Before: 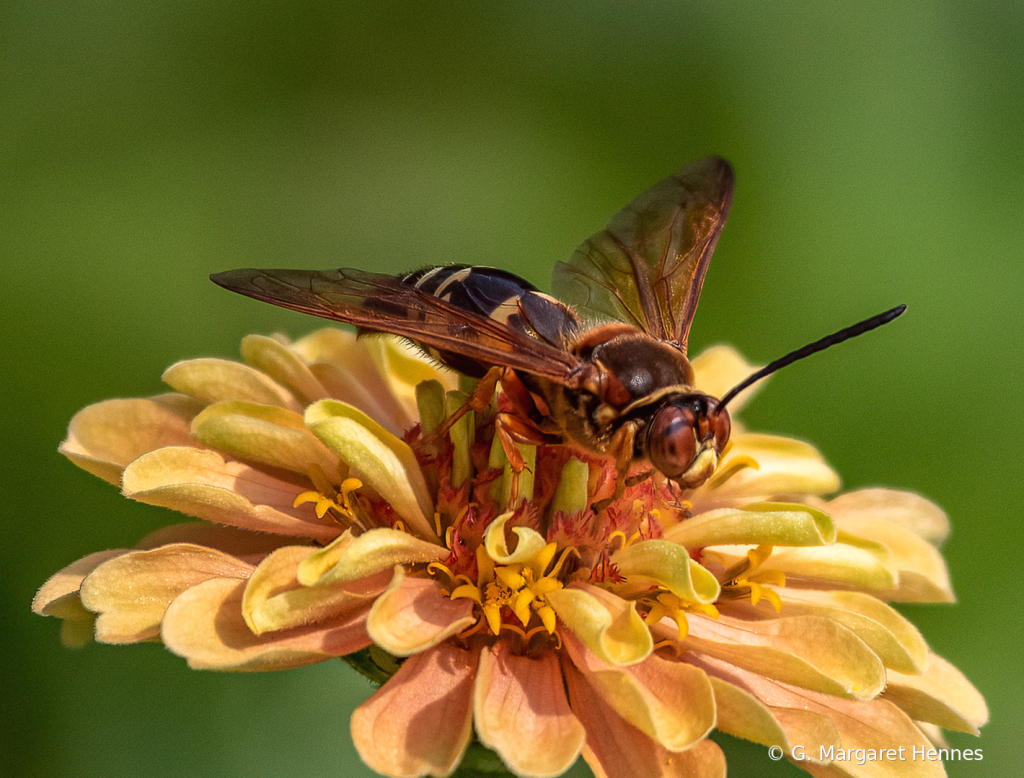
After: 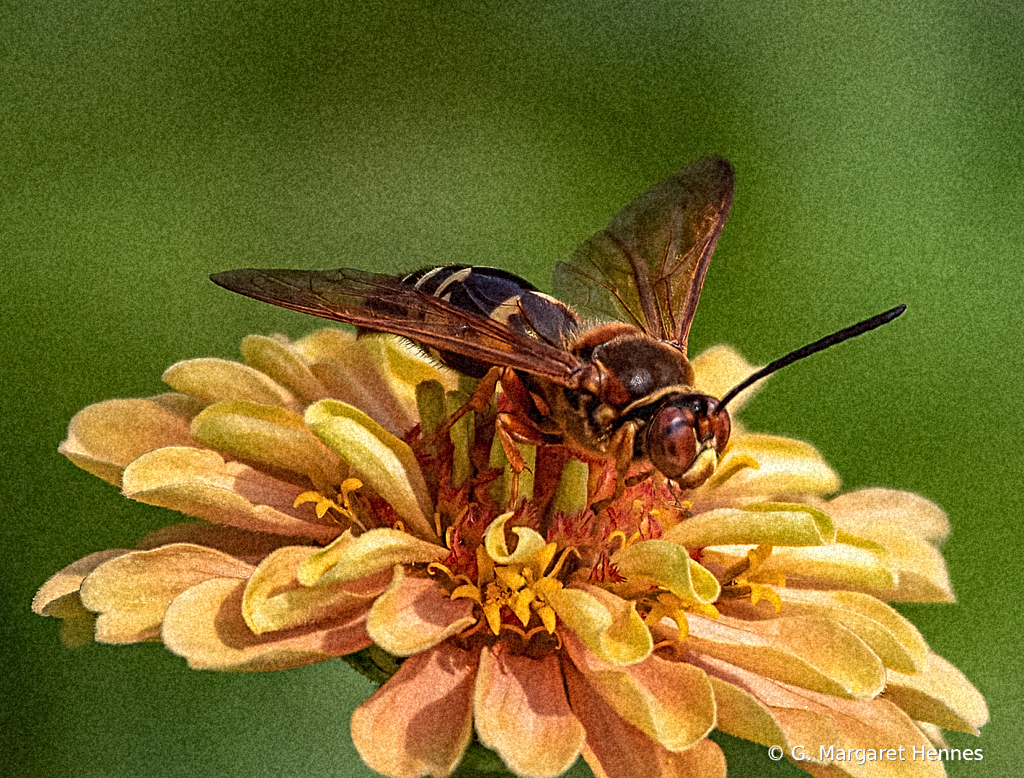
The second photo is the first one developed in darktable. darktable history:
sharpen: radius 3.119
grain: coarseness 46.9 ISO, strength 50.21%, mid-tones bias 0%
